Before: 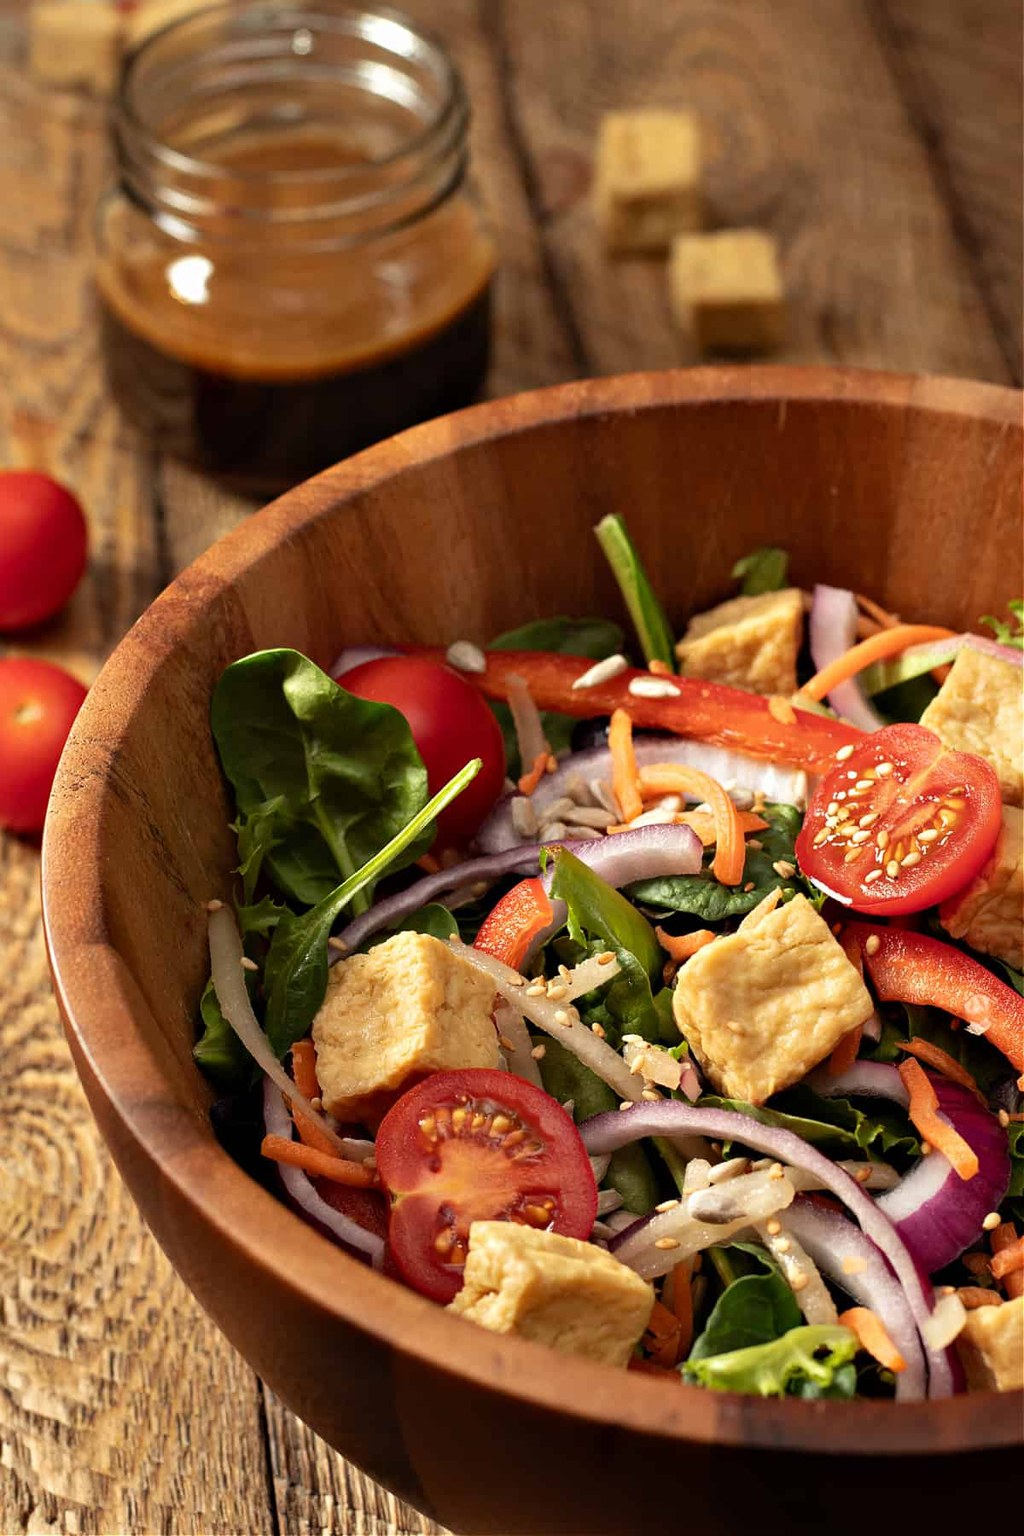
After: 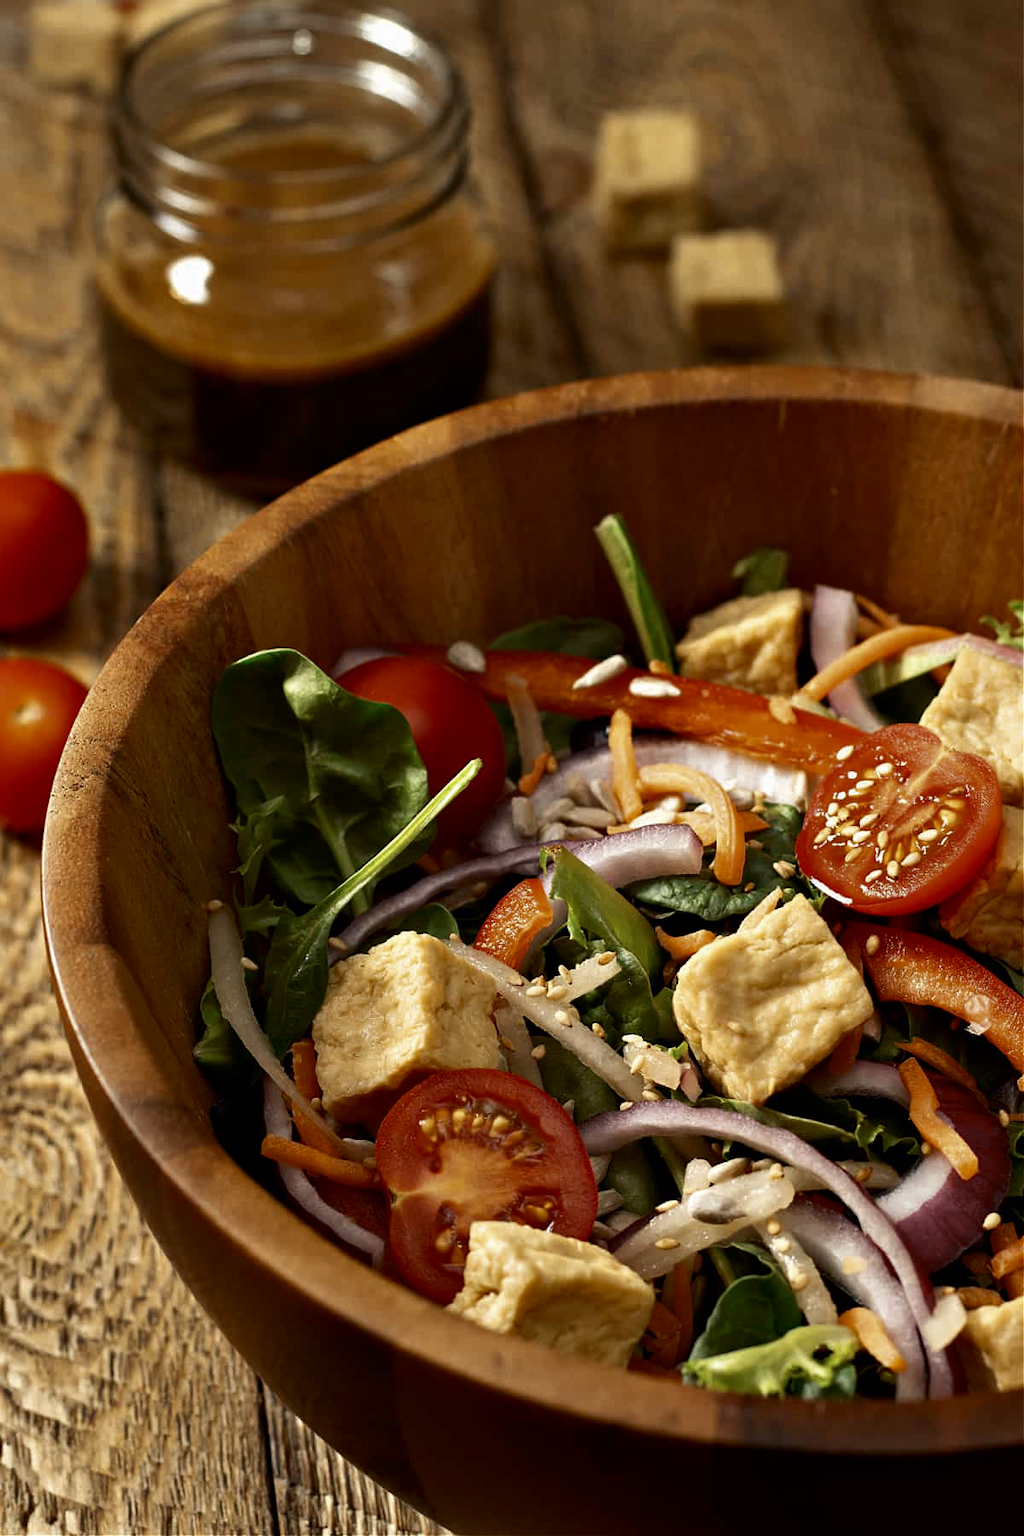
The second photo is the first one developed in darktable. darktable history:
contrast brightness saturation: contrast 0.07, brightness -0.13, saturation 0.06
color zones: curves: ch0 [(0, 0.5) (0.125, 0.4) (0.25, 0.5) (0.375, 0.4) (0.5, 0.4) (0.625, 0.35) (0.75, 0.35) (0.875, 0.5)]; ch1 [(0, 0.35) (0.125, 0.45) (0.25, 0.35) (0.375, 0.35) (0.5, 0.35) (0.625, 0.35) (0.75, 0.45) (0.875, 0.35)]; ch2 [(0, 0.6) (0.125, 0.5) (0.25, 0.5) (0.375, 0.6) (0.5, 0.6) (0.625, 0.5) (0.75, 0.5) (0.875, 0.5)]
color contrast: green-magenta contrast 0.8, blue-yellow contrast 1.1, unbound 0
